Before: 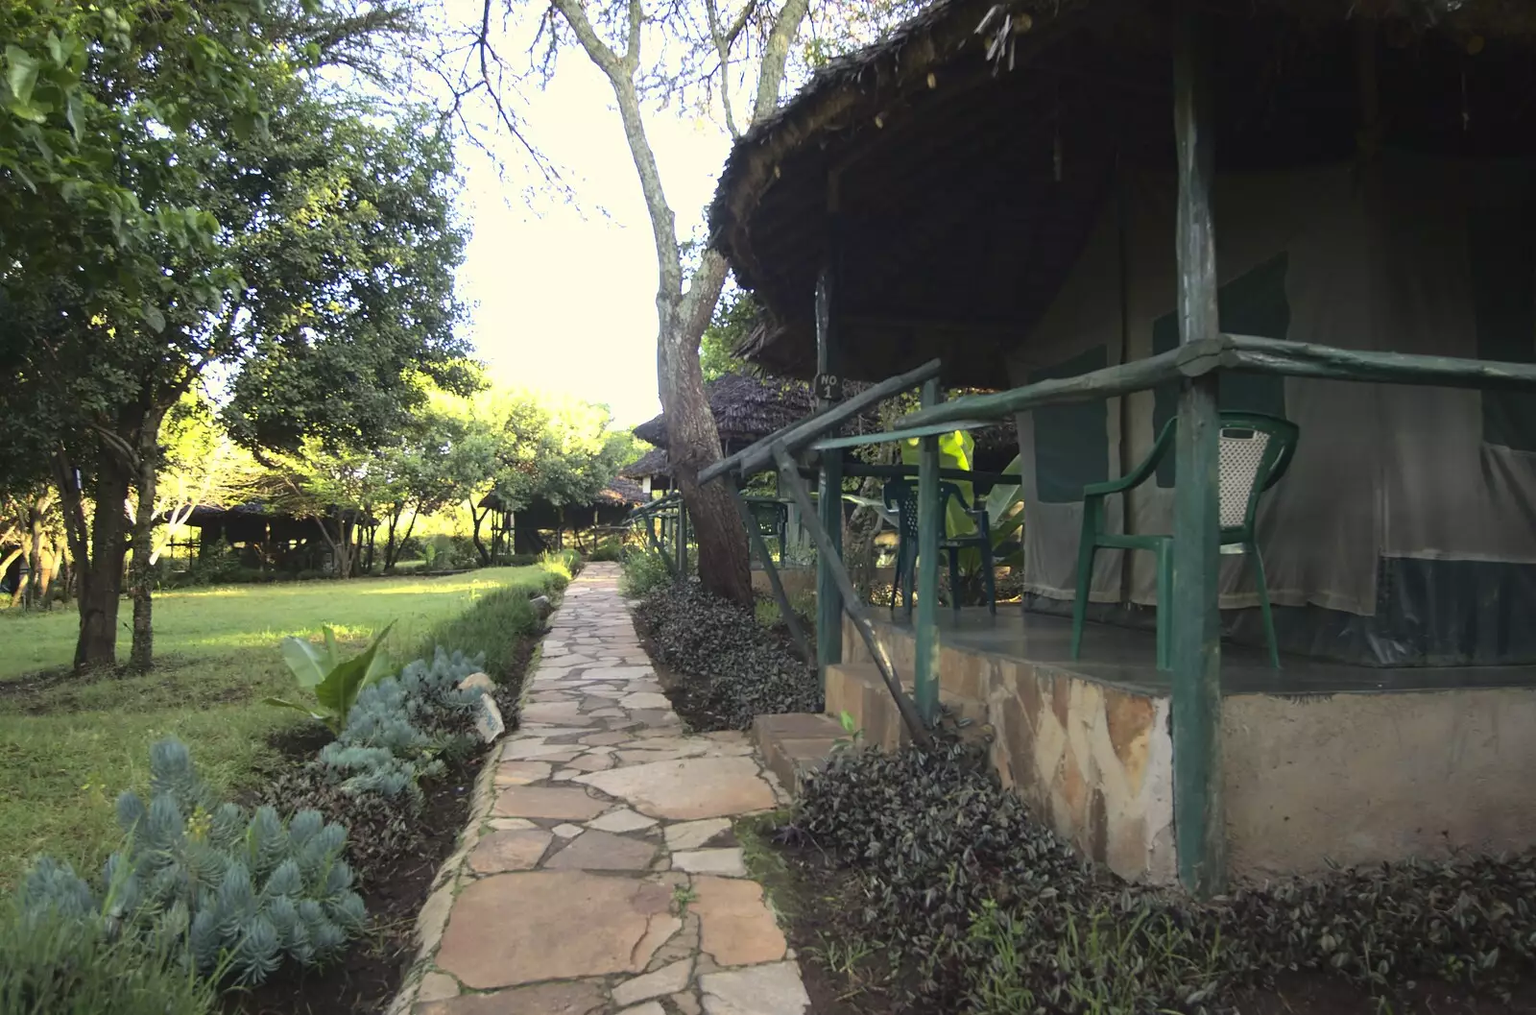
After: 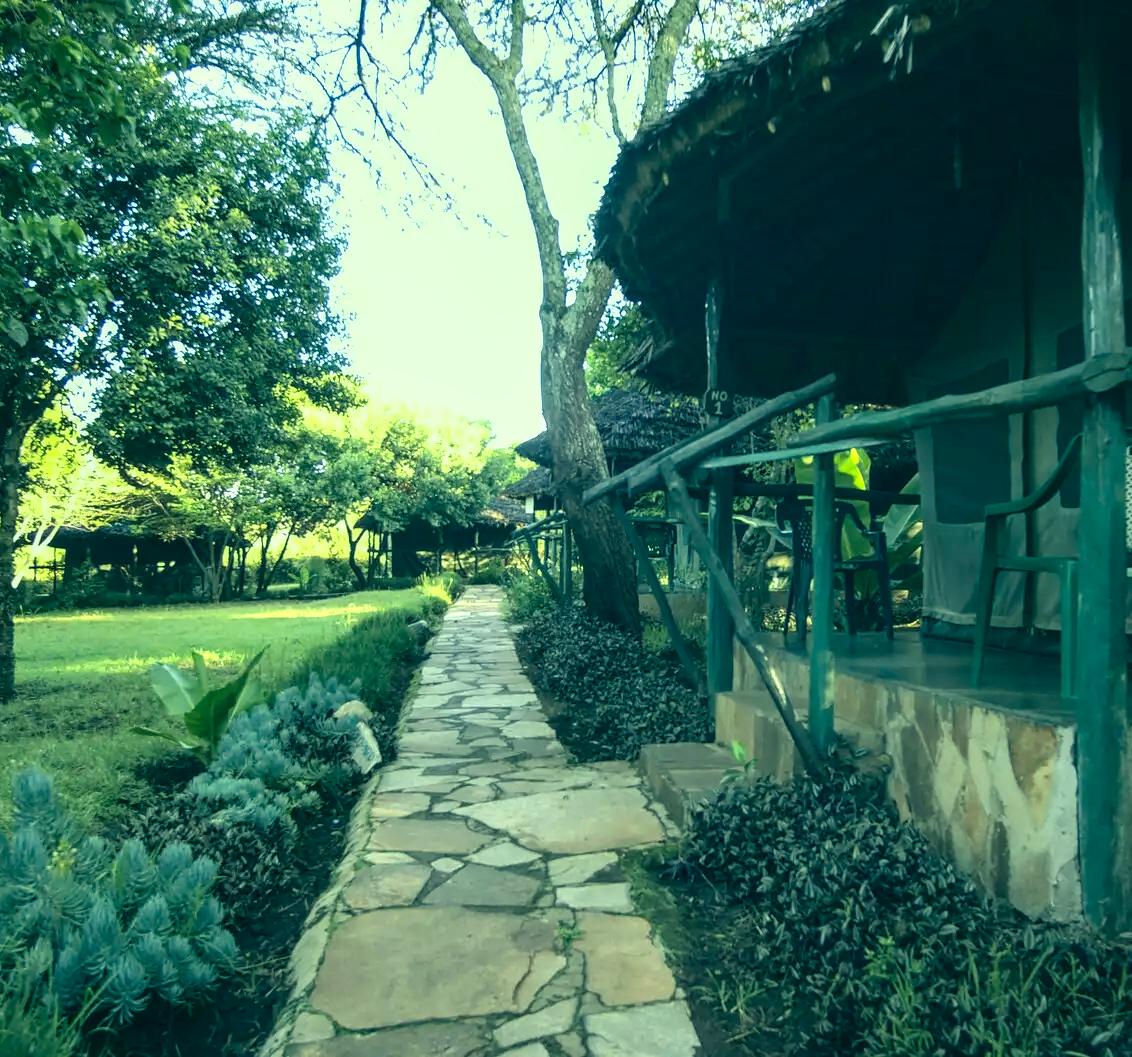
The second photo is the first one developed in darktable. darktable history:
color correction: highlights a* -20.08, highlights b* 9.8, shadows a* -20.4, shadows b* -10.76
crop and rotate: left 9.061%, right 20.142%
local contrast: highlights 59%, detail 145%
